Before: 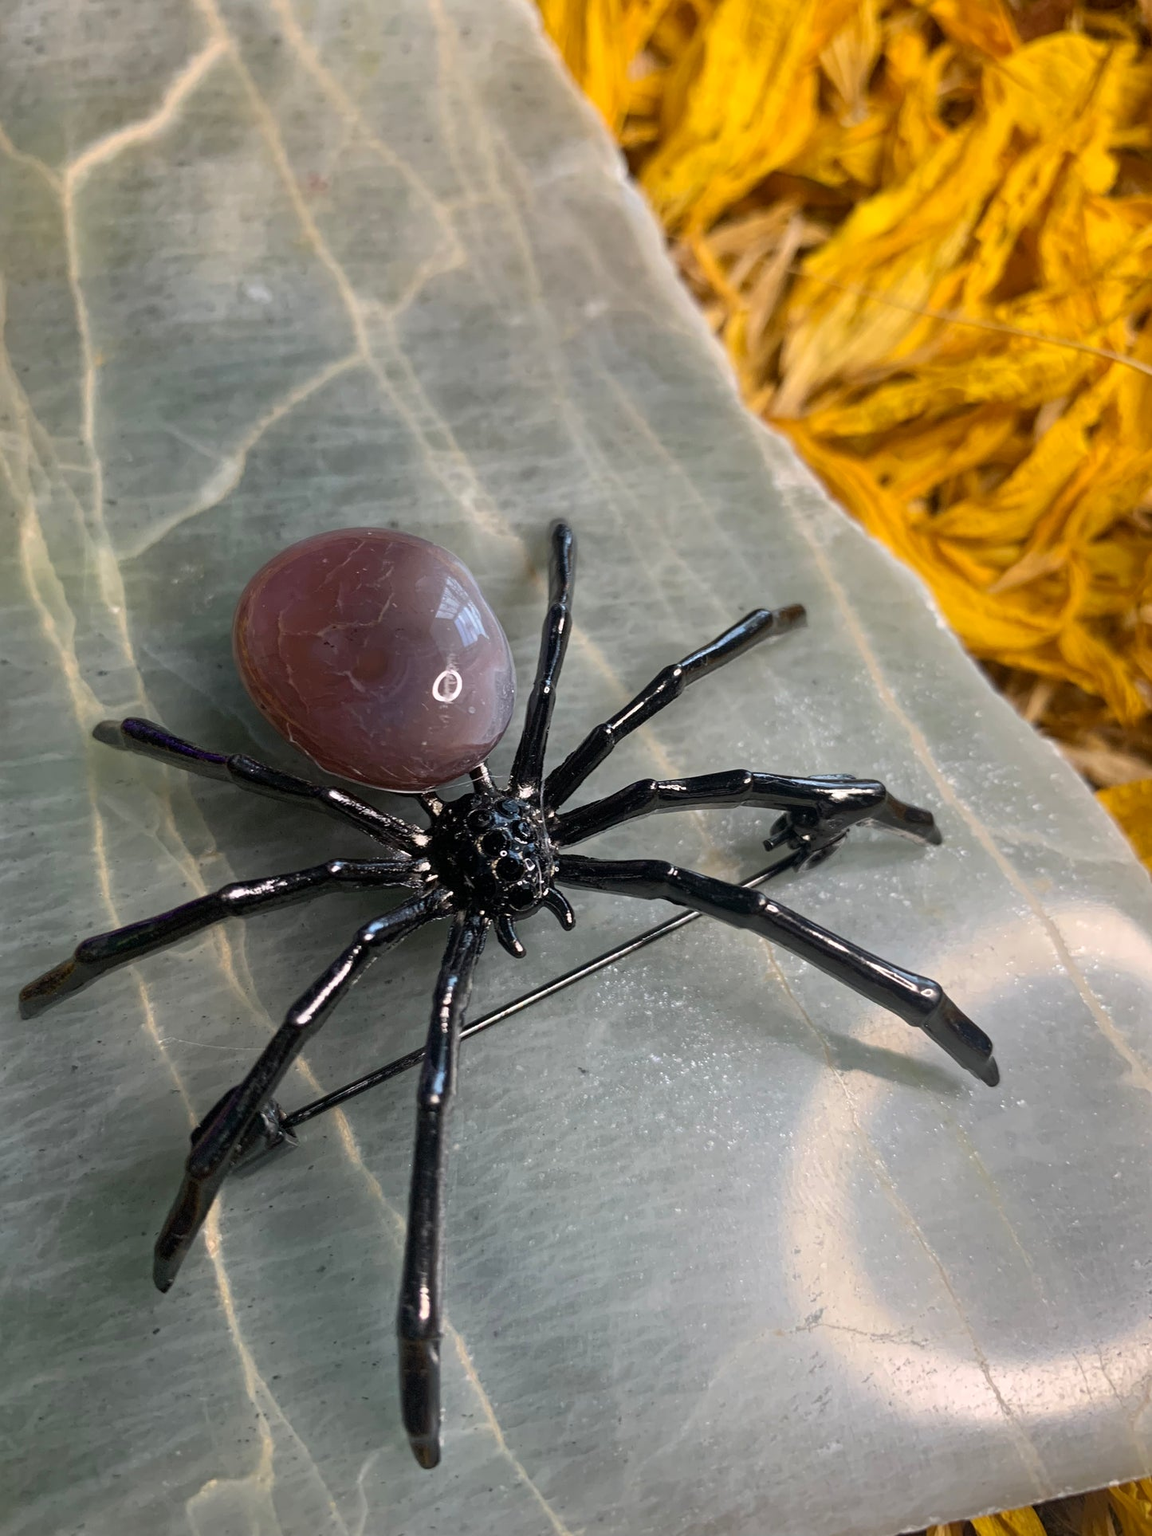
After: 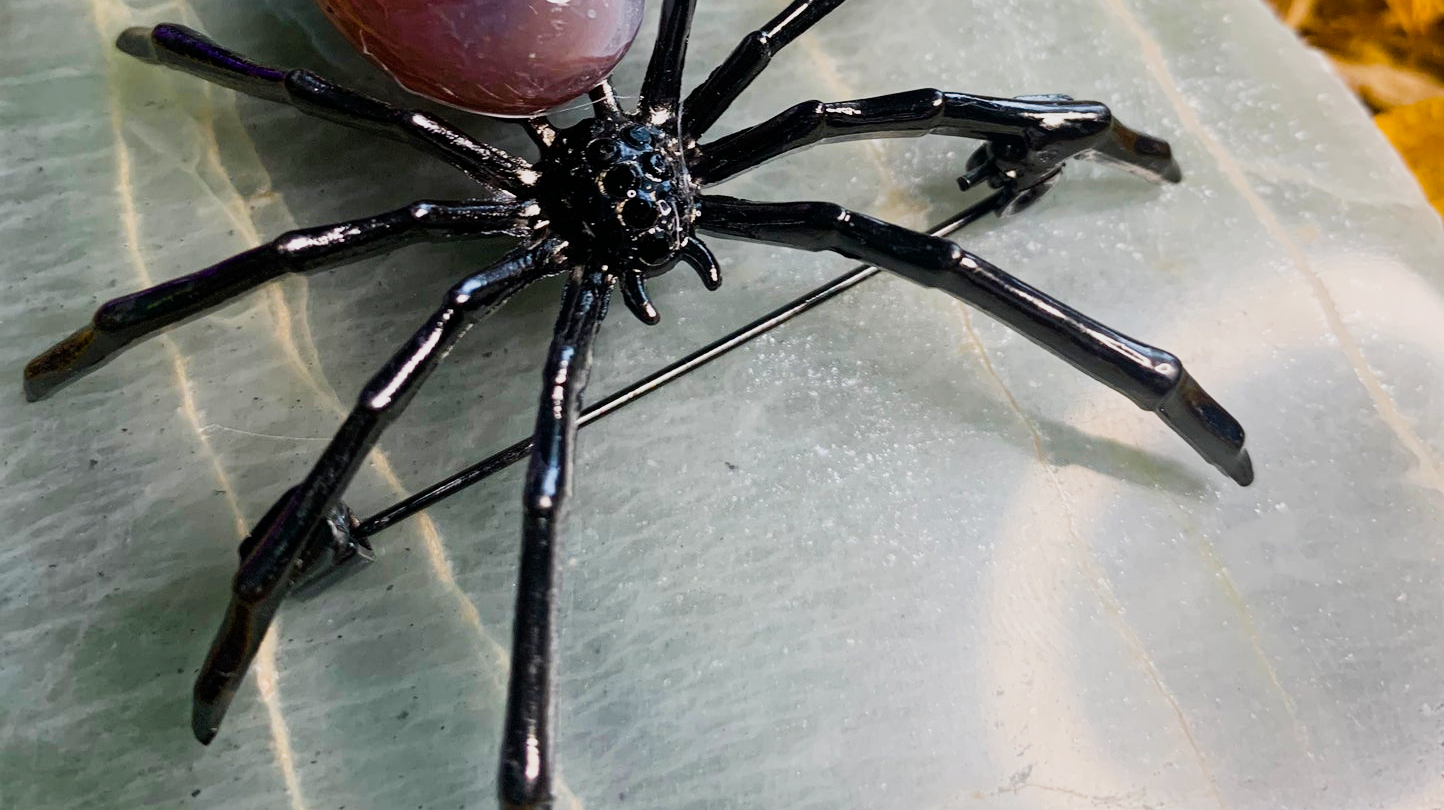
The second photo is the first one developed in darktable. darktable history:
color balance: output saturation 120%
sigmoid: on, module defaults
crop: top 45.551%, bottom 12.262%
exposure: black level correction 0.001, exposure 0.5 EV, compensate exposure bias true, compensate highlight preservation false
